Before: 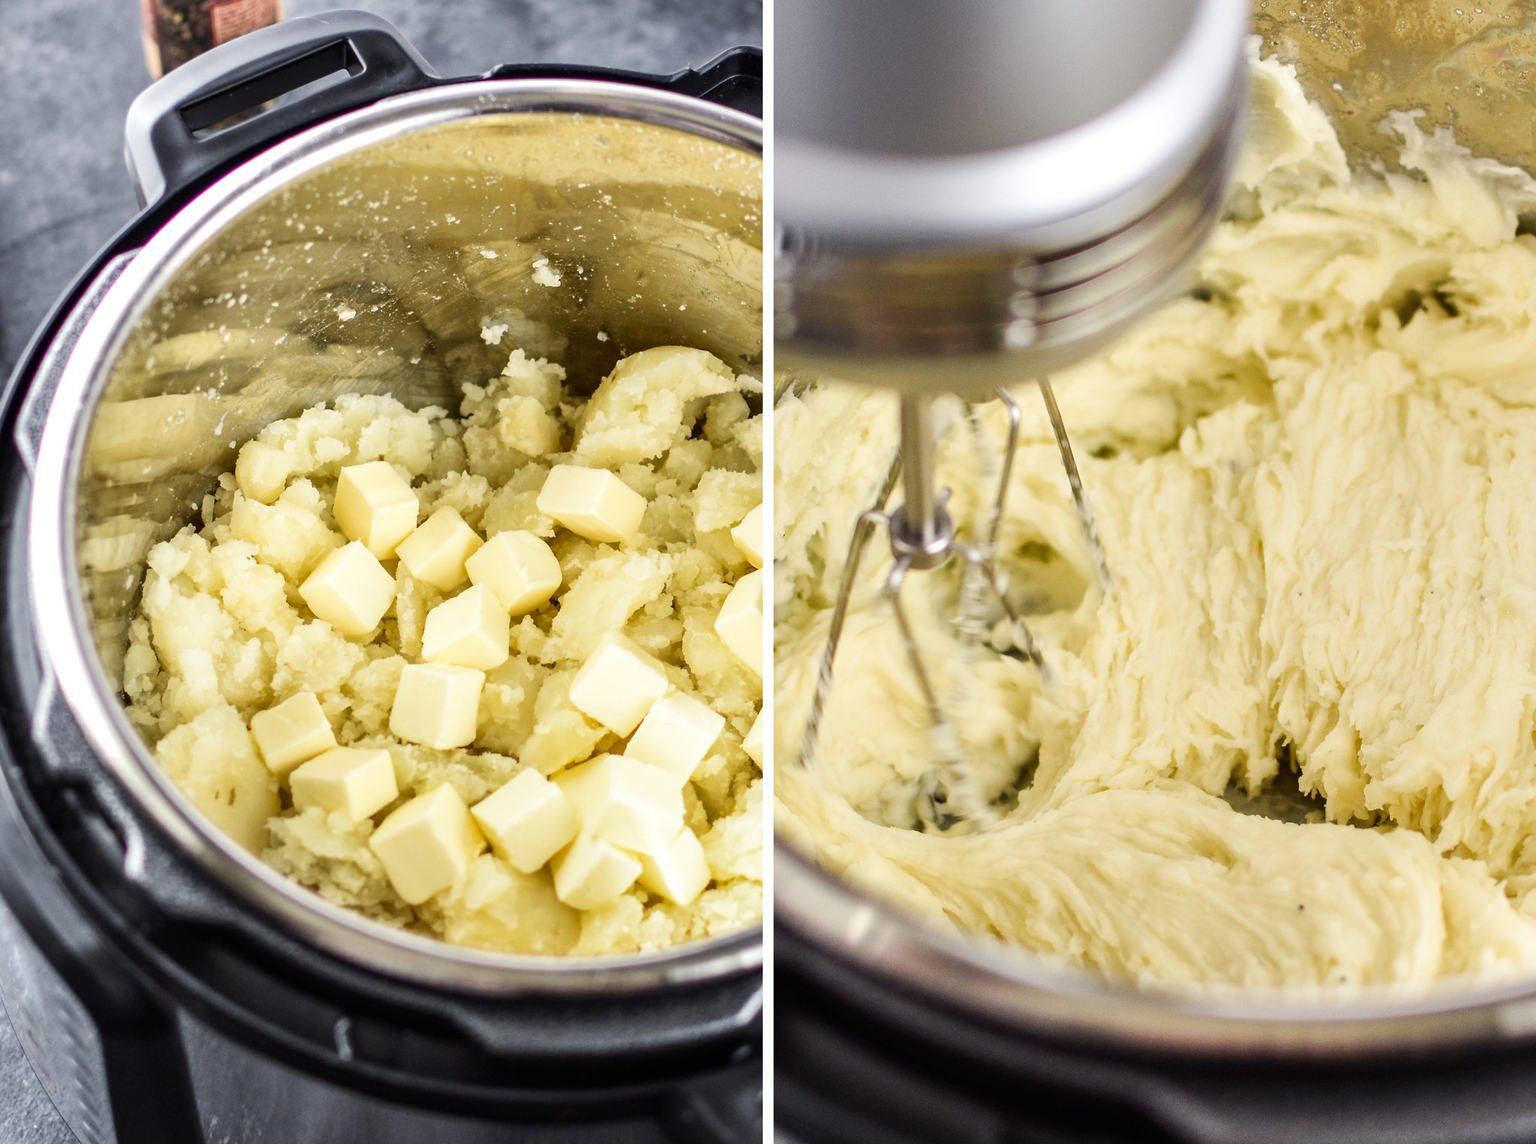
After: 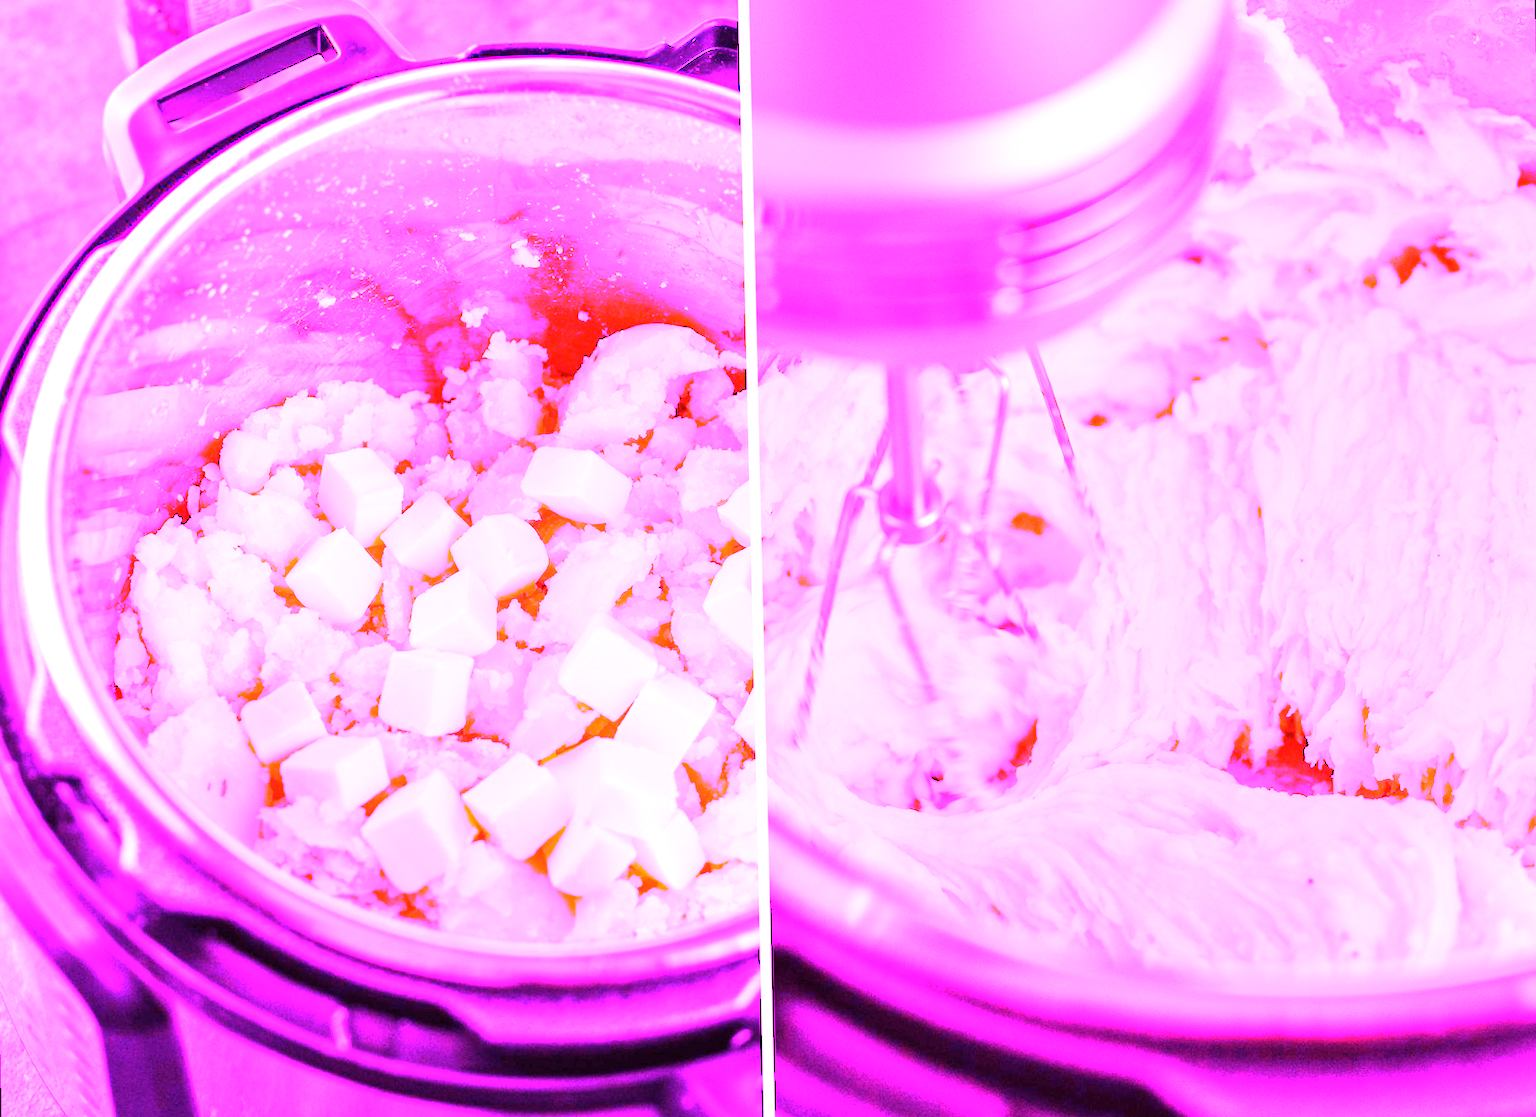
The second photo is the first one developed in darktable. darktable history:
rotate and perspective: rotation -1.32°, lens shift (horizontal) -0.031, crop left 0.015, crop right 0.985, crop top 0.047, crop bottom 0.982
white balance: red 8, blue 8
